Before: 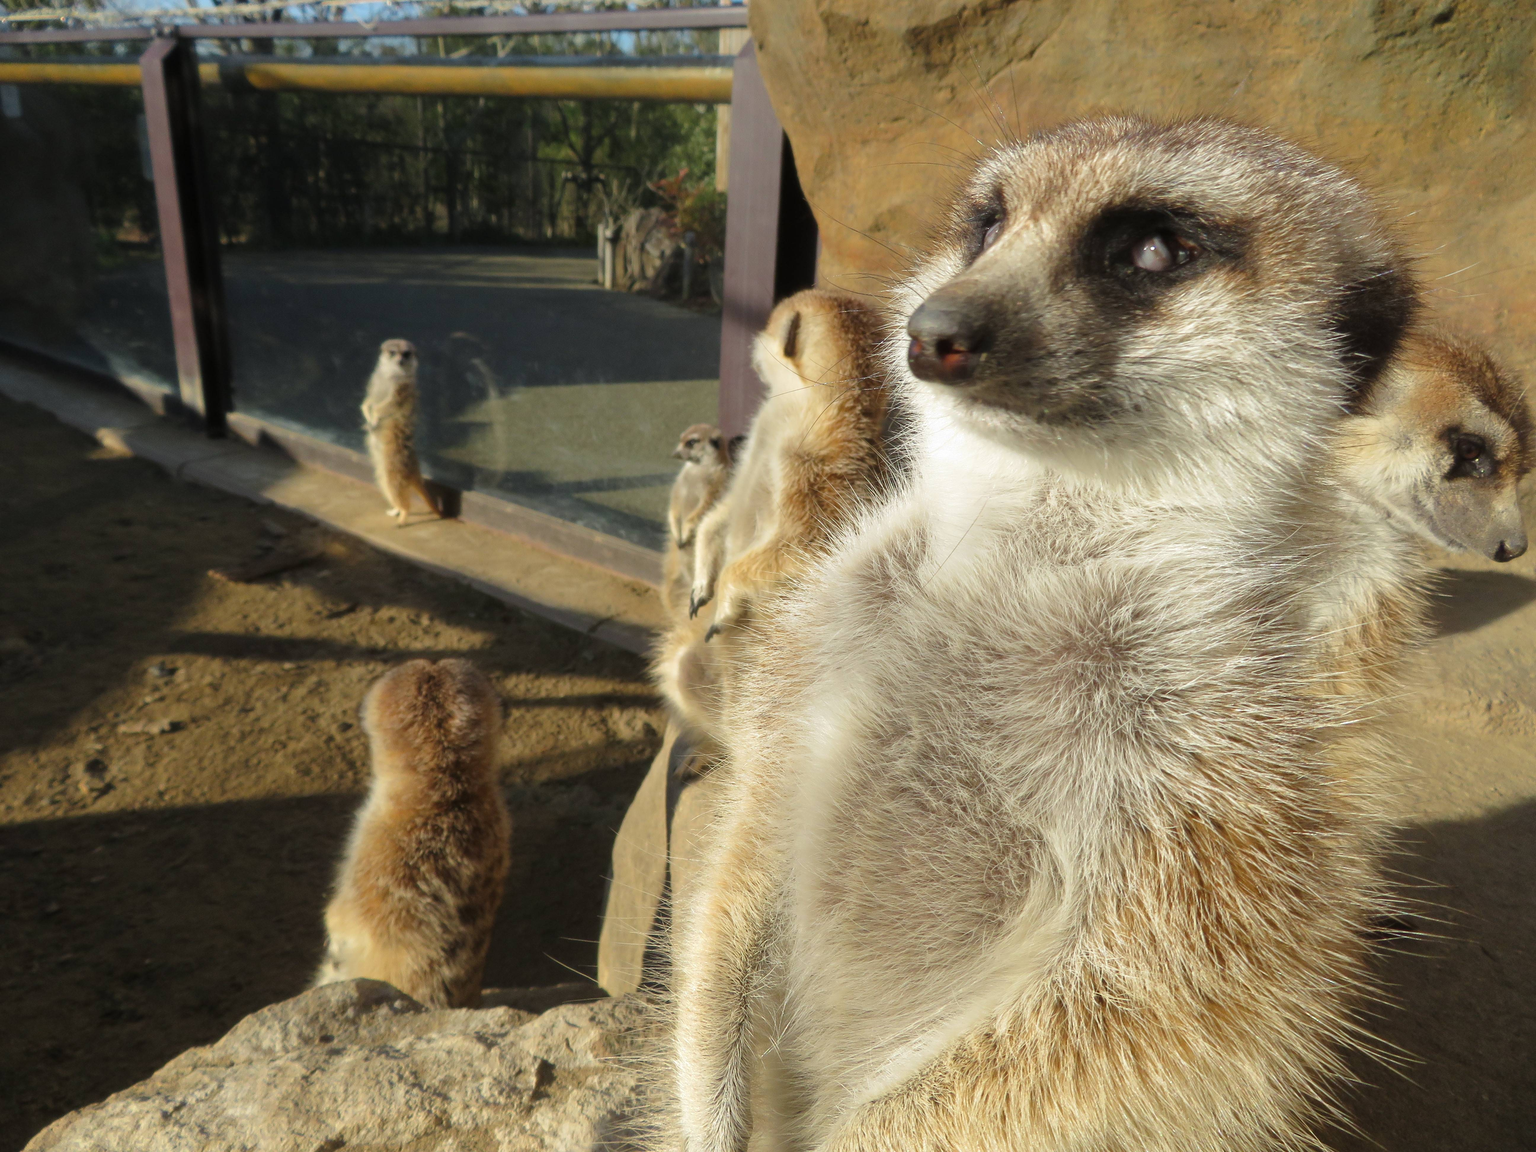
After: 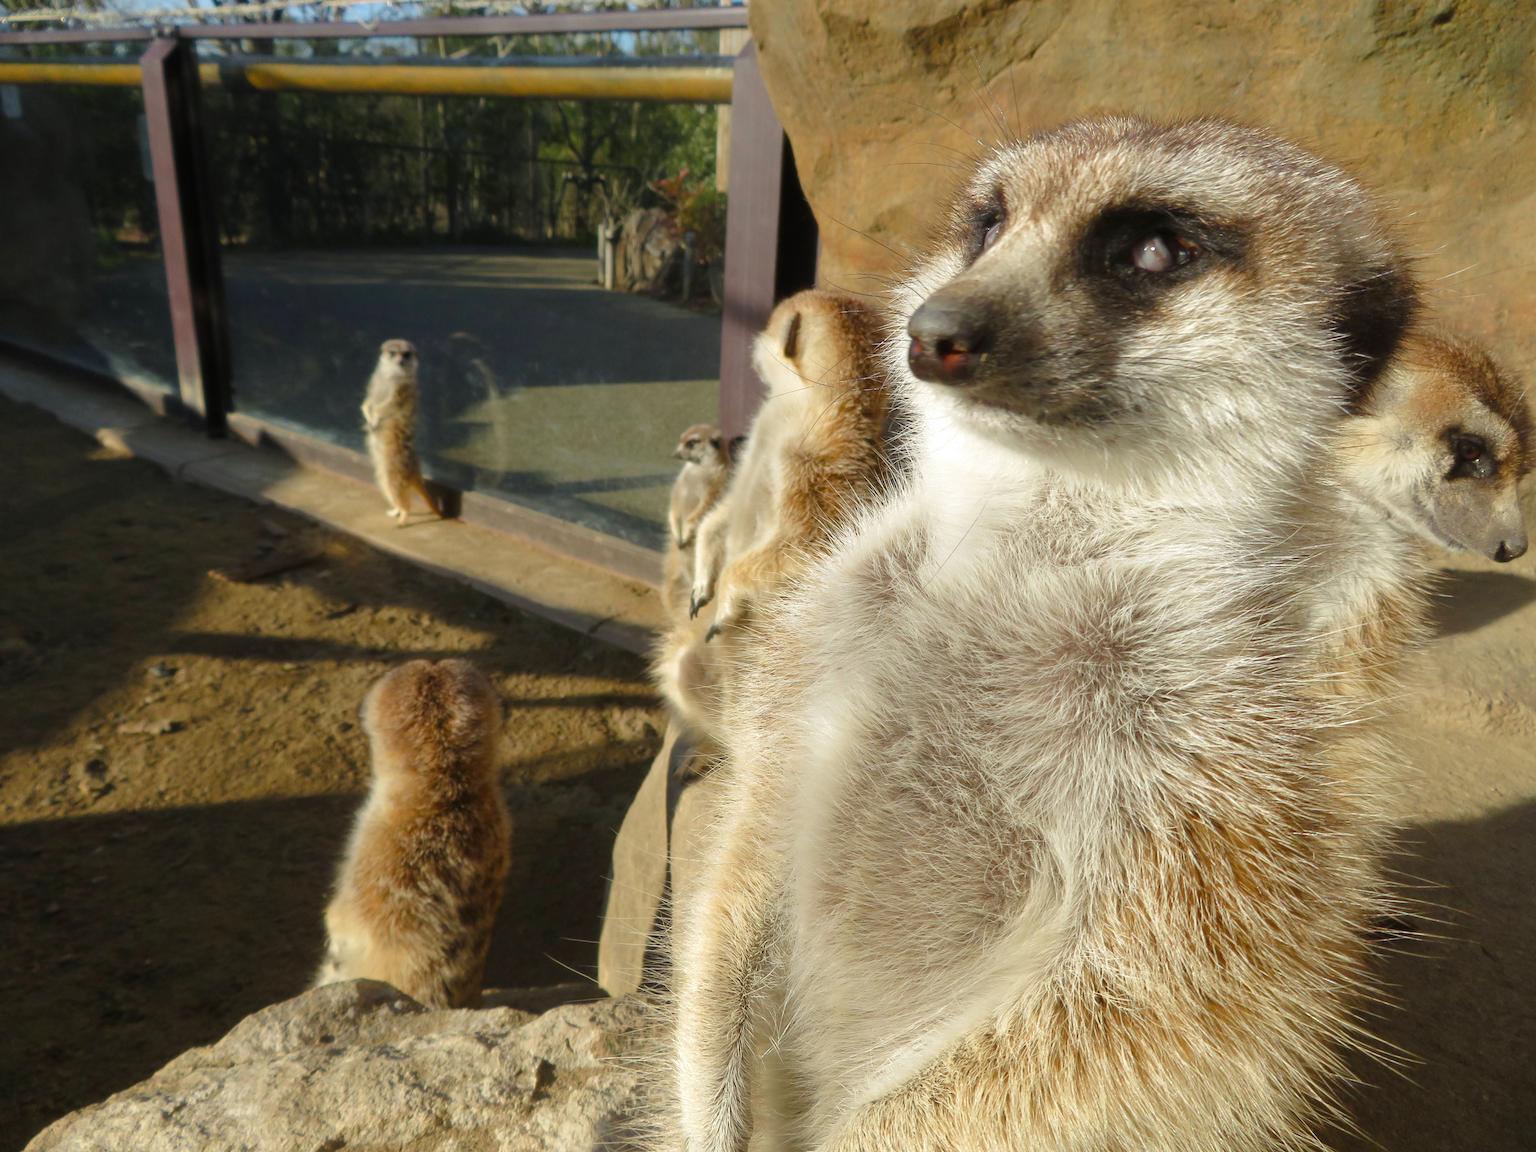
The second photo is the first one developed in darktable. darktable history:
color balance rgb: perceptual saturation grading › global saturation 0.71%, perceptual saturation grading › highlights -19.913%, perceptual saturation grading › shadows 19.501%, global vibrance 20%
levels: gray 59.38%, levels [0, 0.492, 0.984]
